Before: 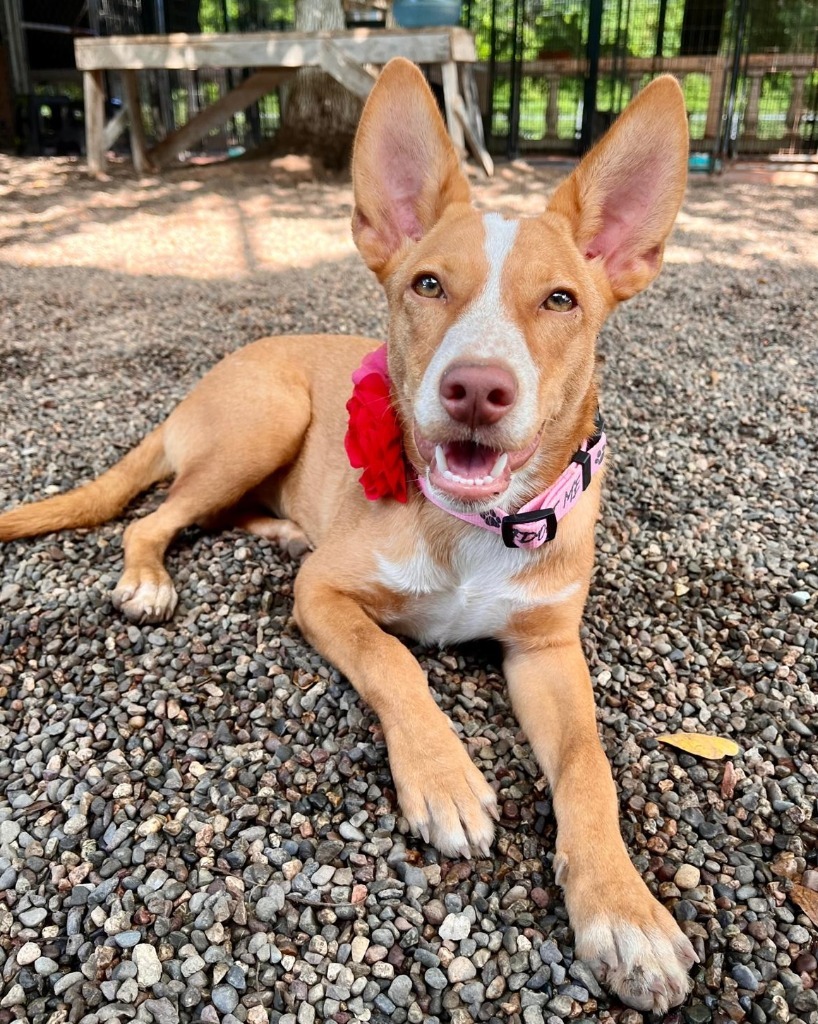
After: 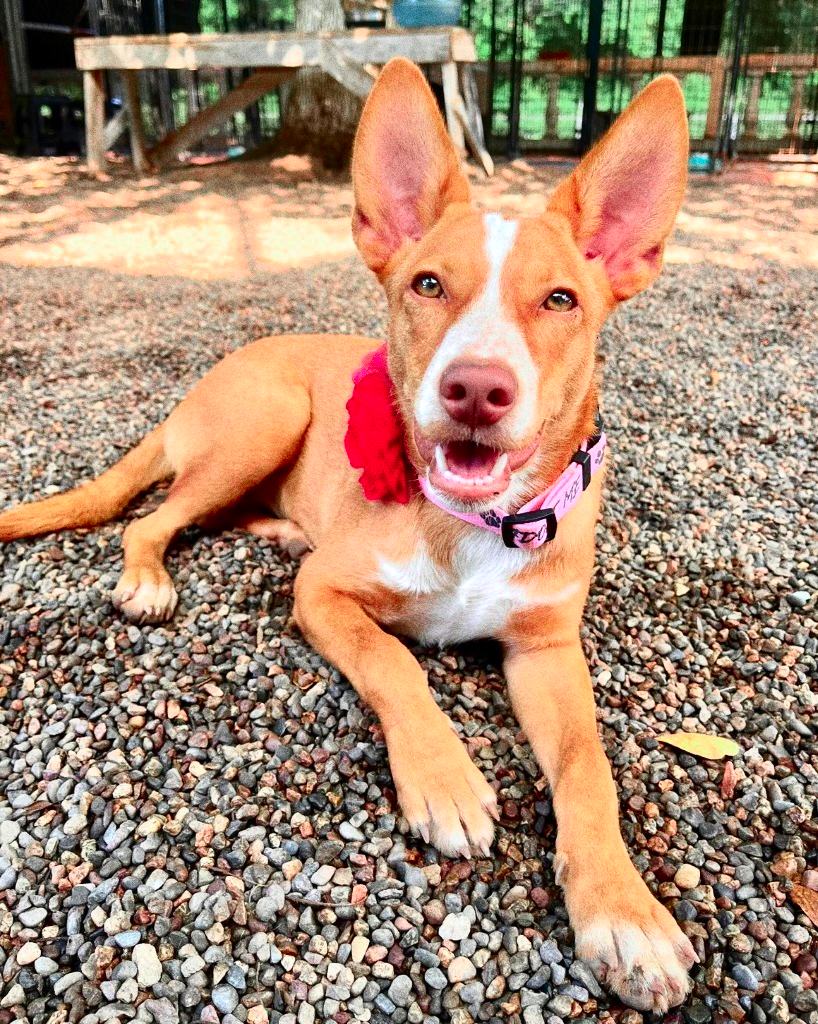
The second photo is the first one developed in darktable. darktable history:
exposure: exposure 0.161 EV, compensate highlight preservation false
tone curve: curves: ch0 [(0, 0) (0.091, 0.077) (0.517, 0.574) (0.745, 0.82) (0.844, 0.908) (0.909, 0.942) (1, 0.973)]; ch1 [(0, 0) (0.437, 0.404) (0.5, 0.5) (0.534, 0.554) (0.58, 0.603) (0.616, 0.649) (1, 1)]; ch2 [(0, 0) (0.442, 0.415) (0.5, 0.5) (0.535, 0.557) (0.585, 0.62) (1, 1)], color space Lab, independent channels, preserve colors none
grain: coarseness 0.09 ISO, strength 40%
color zones: curves: ch0 [(0, 0.466) (0.128, 0.466) (0.25, 0.5) (0.375, 0.456) (0.5, 0.5) (0.625, 0.5) (0.737, 0.652) (0.875, 0.5)]; ch1 [(0, 0.603) (0.125, 0.618) (0.261, 0.348) (0.372, 0.353) (0.497, 0.363) (0.611, 0.45) (0.731, 0.427) (0.875, 0.518) (0.998, 0.652)]; ch2 [(0, 0.559) (0.125, 0.451) (0.253, 0.564) (0.37, 0.578) (0.5, 0.466) (0.625, 0.471) (0.731, 0.471) (0.88, 0.485)]
